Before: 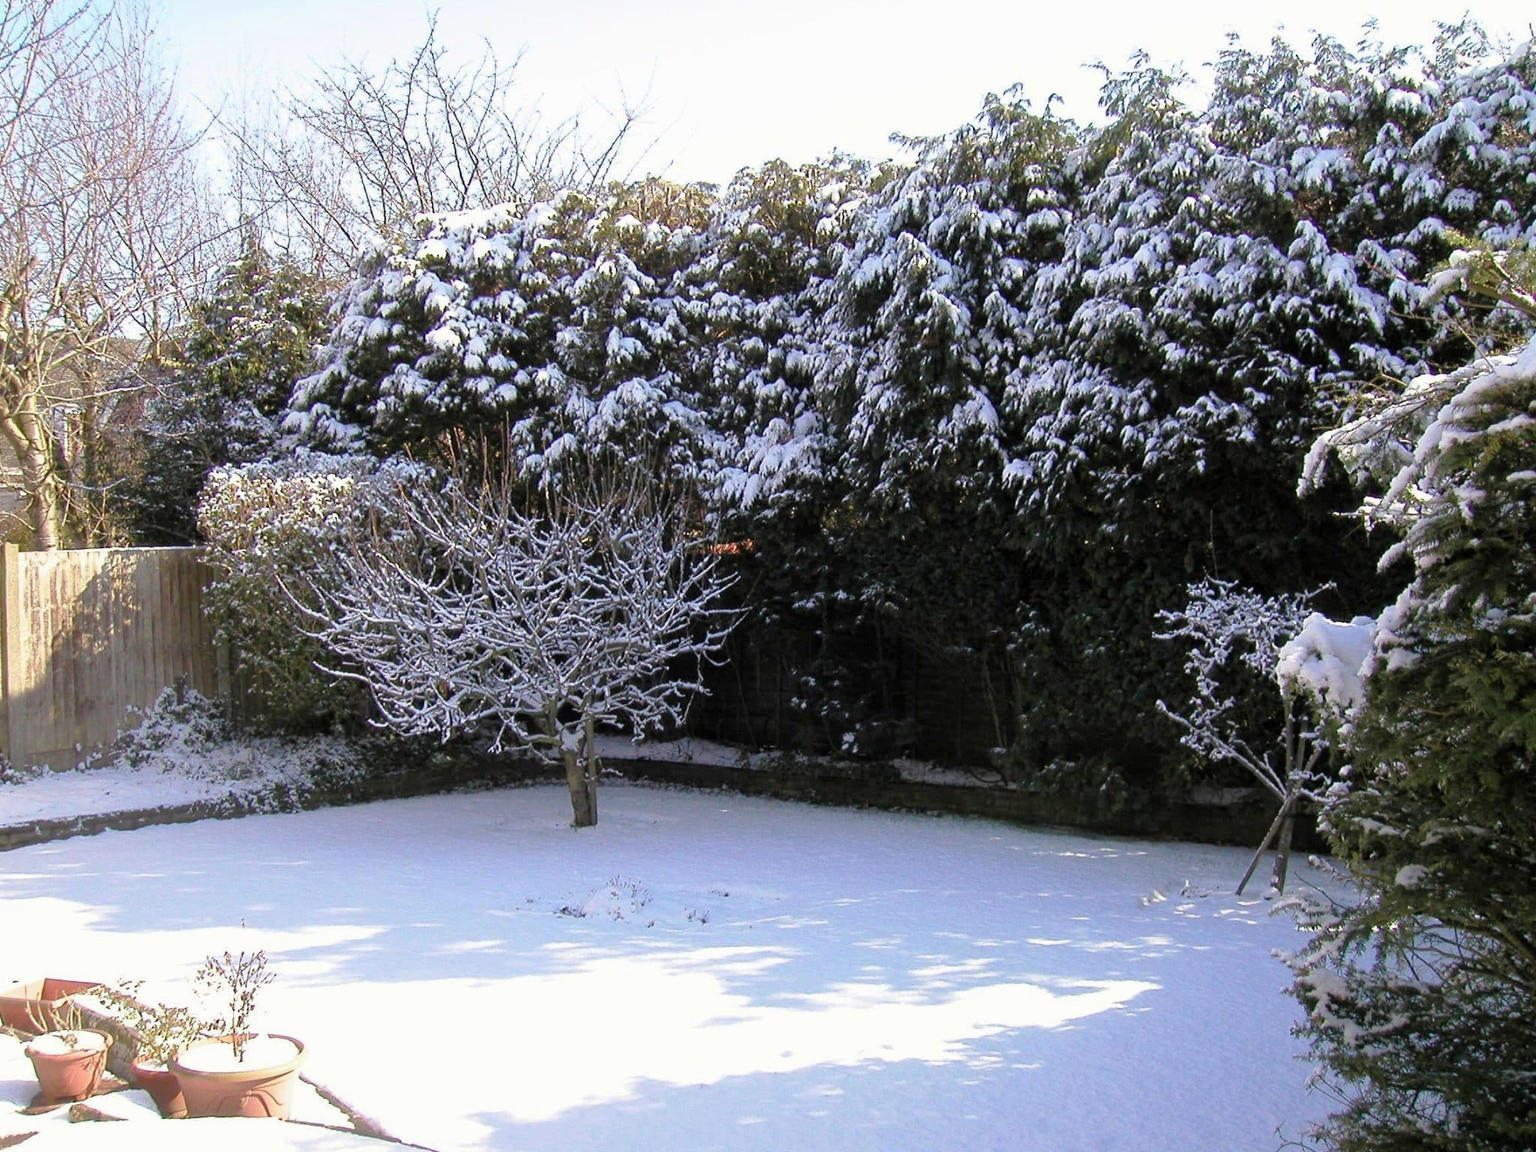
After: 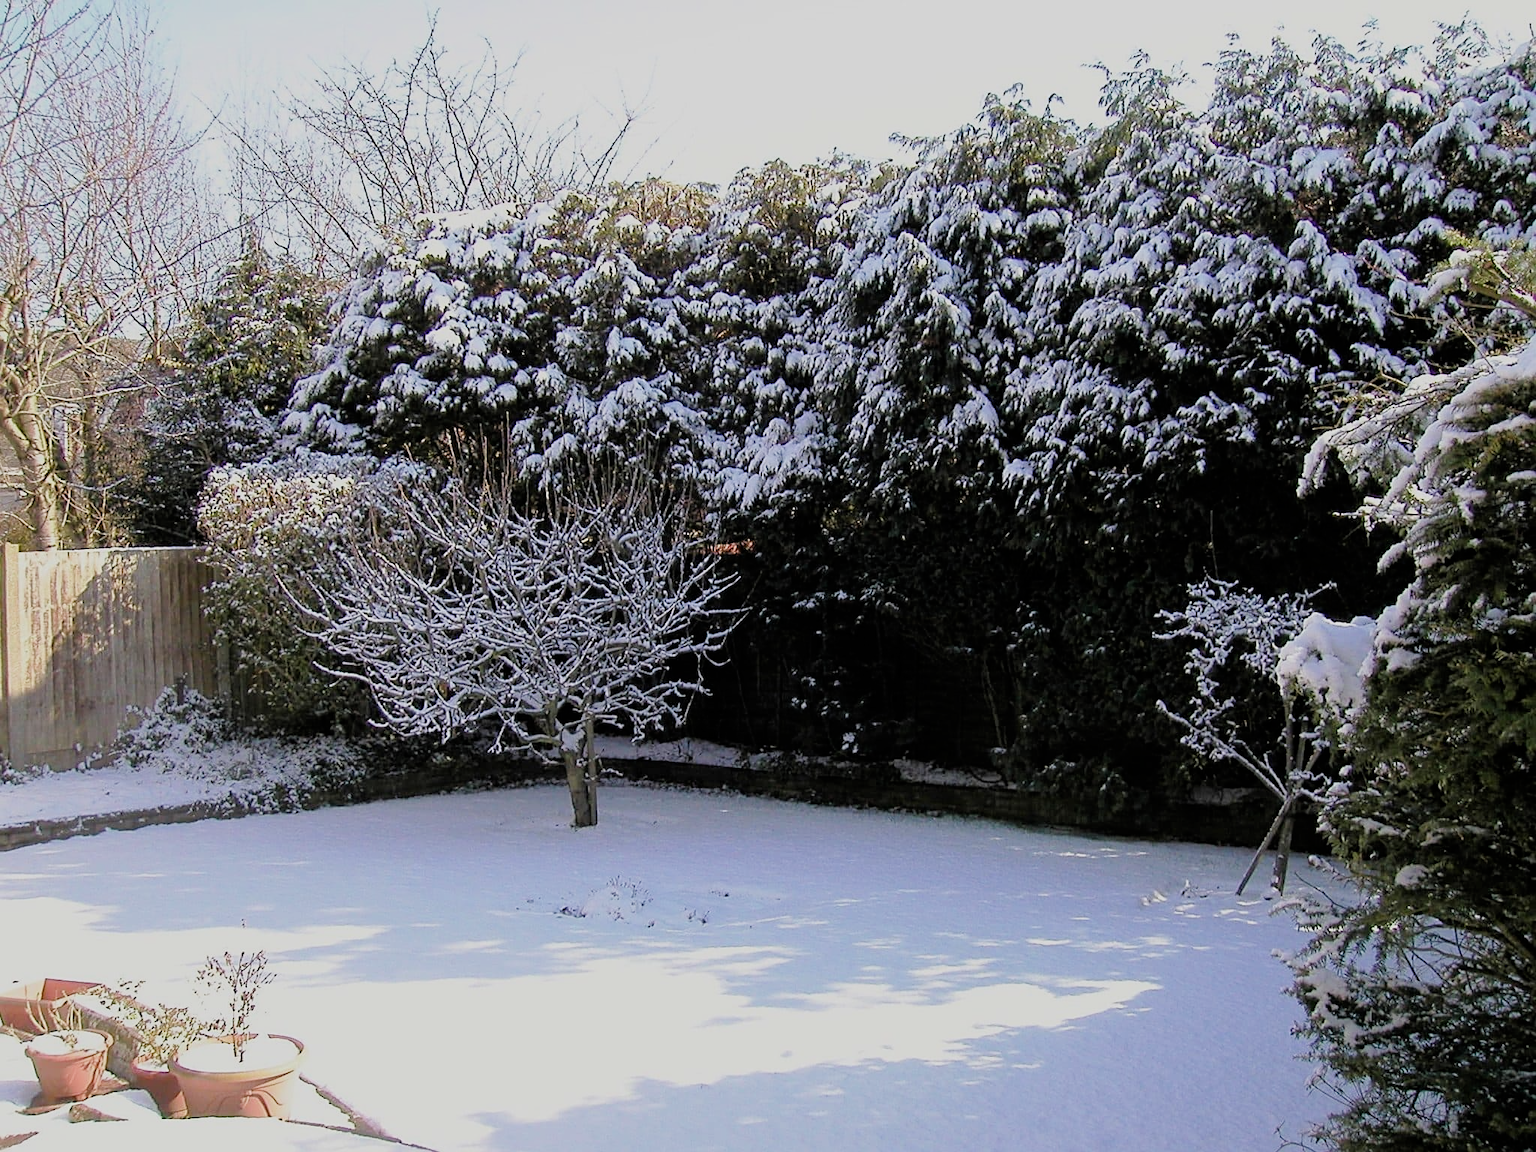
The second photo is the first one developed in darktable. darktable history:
tone equalizer: on, module defaults
filmic rgb: black relative exposure -7.65 EV, white relative exposure 4.56 EV, hardness 3.61
contrast brightness saturation: contrast 0.05
sharpen: on, module defaults
